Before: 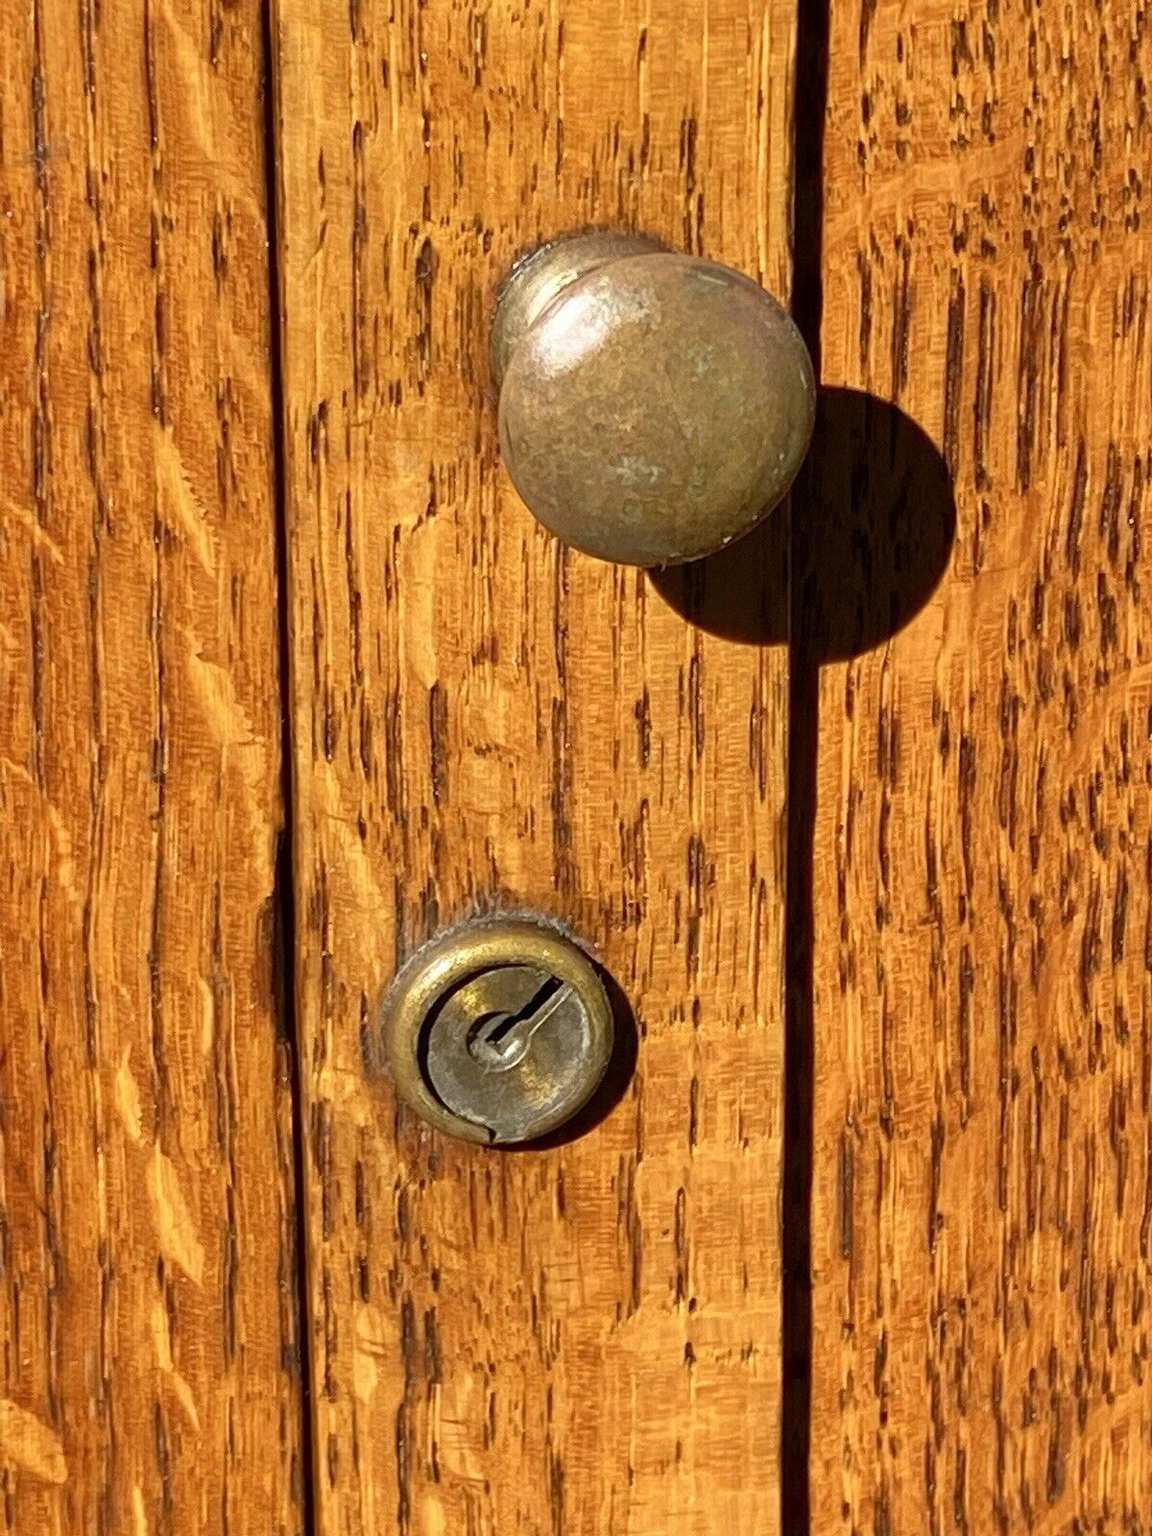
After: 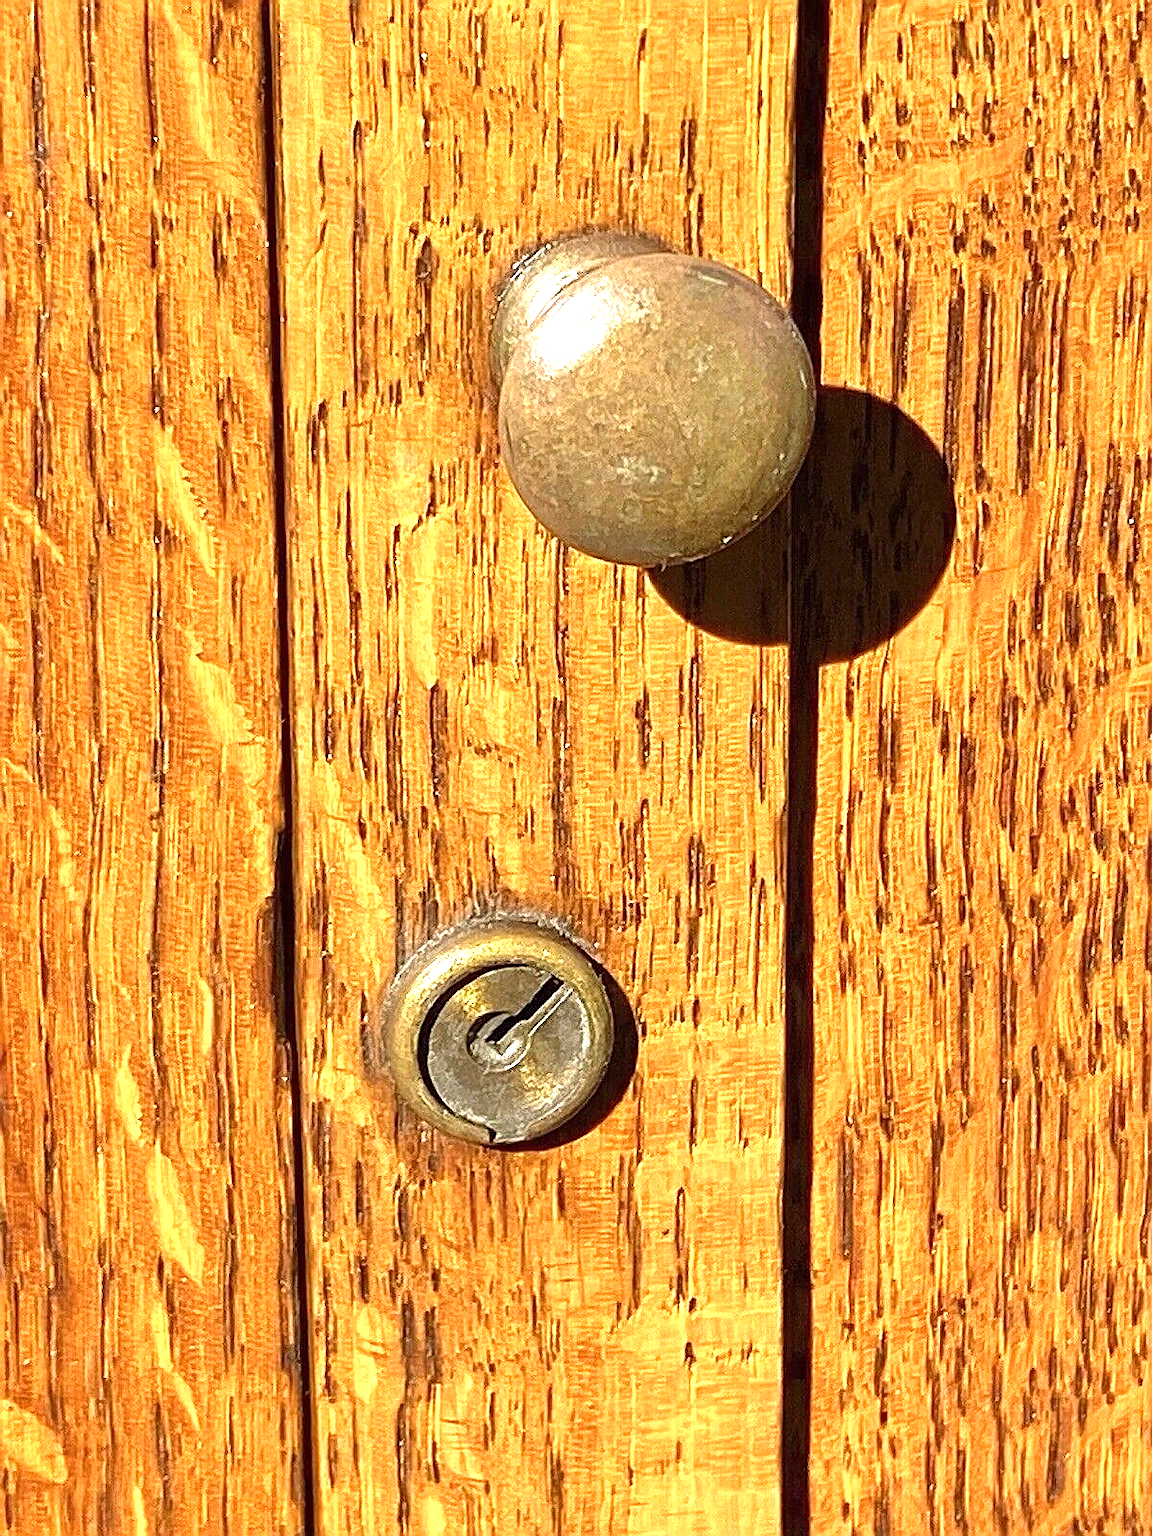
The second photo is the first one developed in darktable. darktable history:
exposure: black level correction 0, exposure 1 EV, compensate exposure bias true, compensate highlight preservation false
sharpen: radius 1.4, amount 1.25, threshold 0.7
